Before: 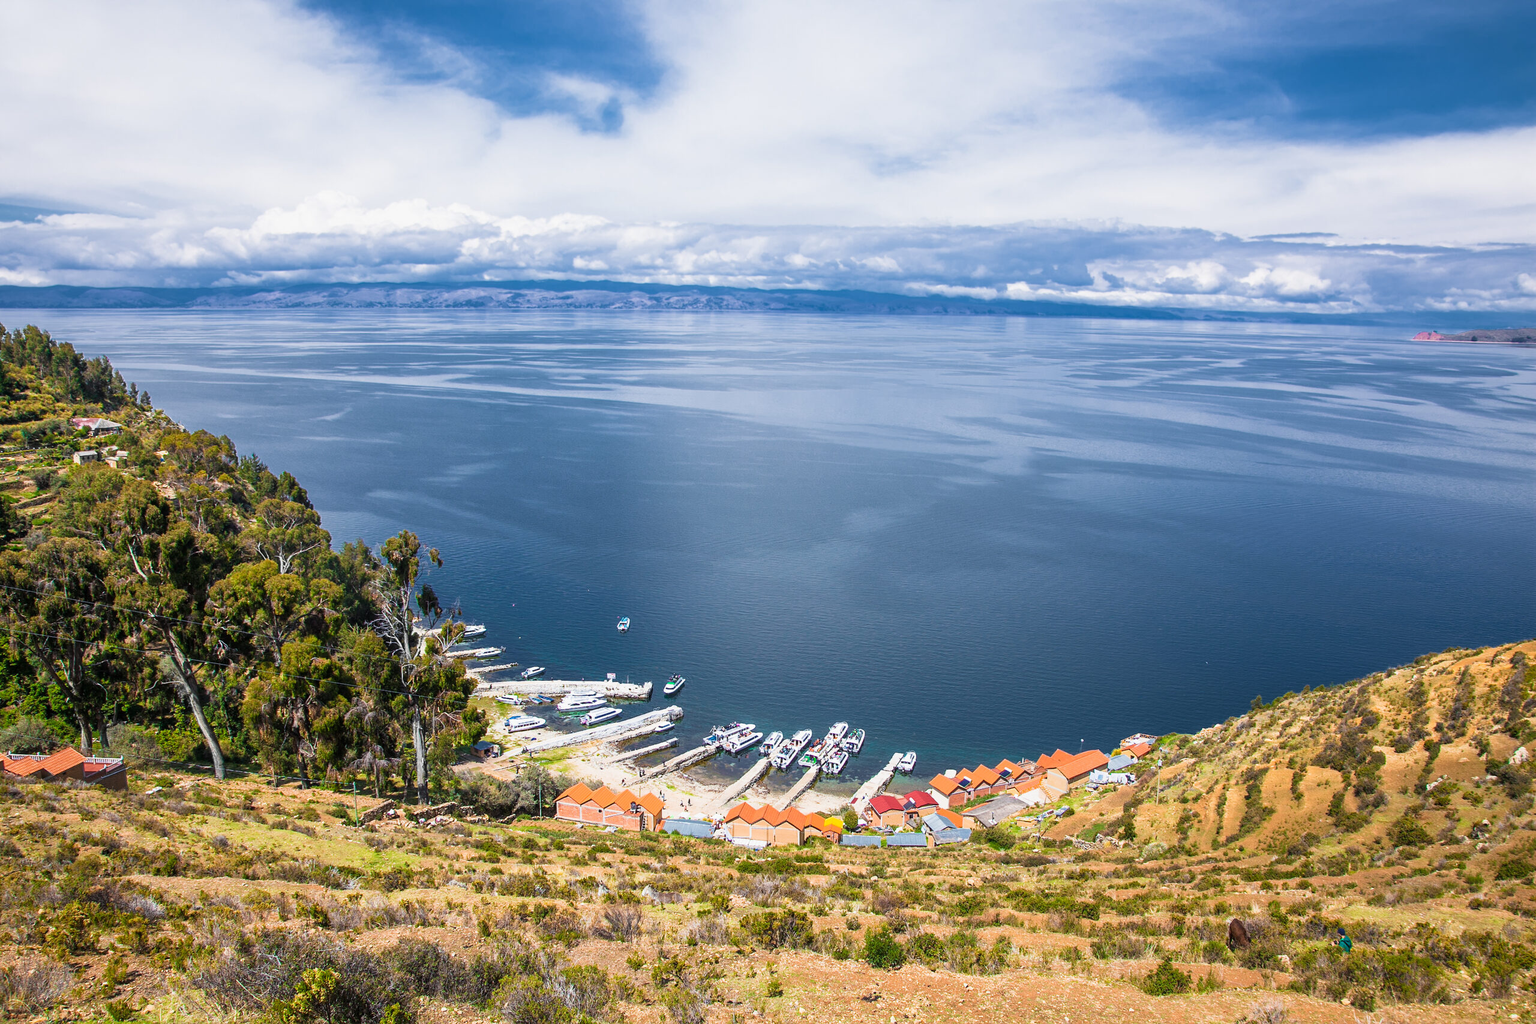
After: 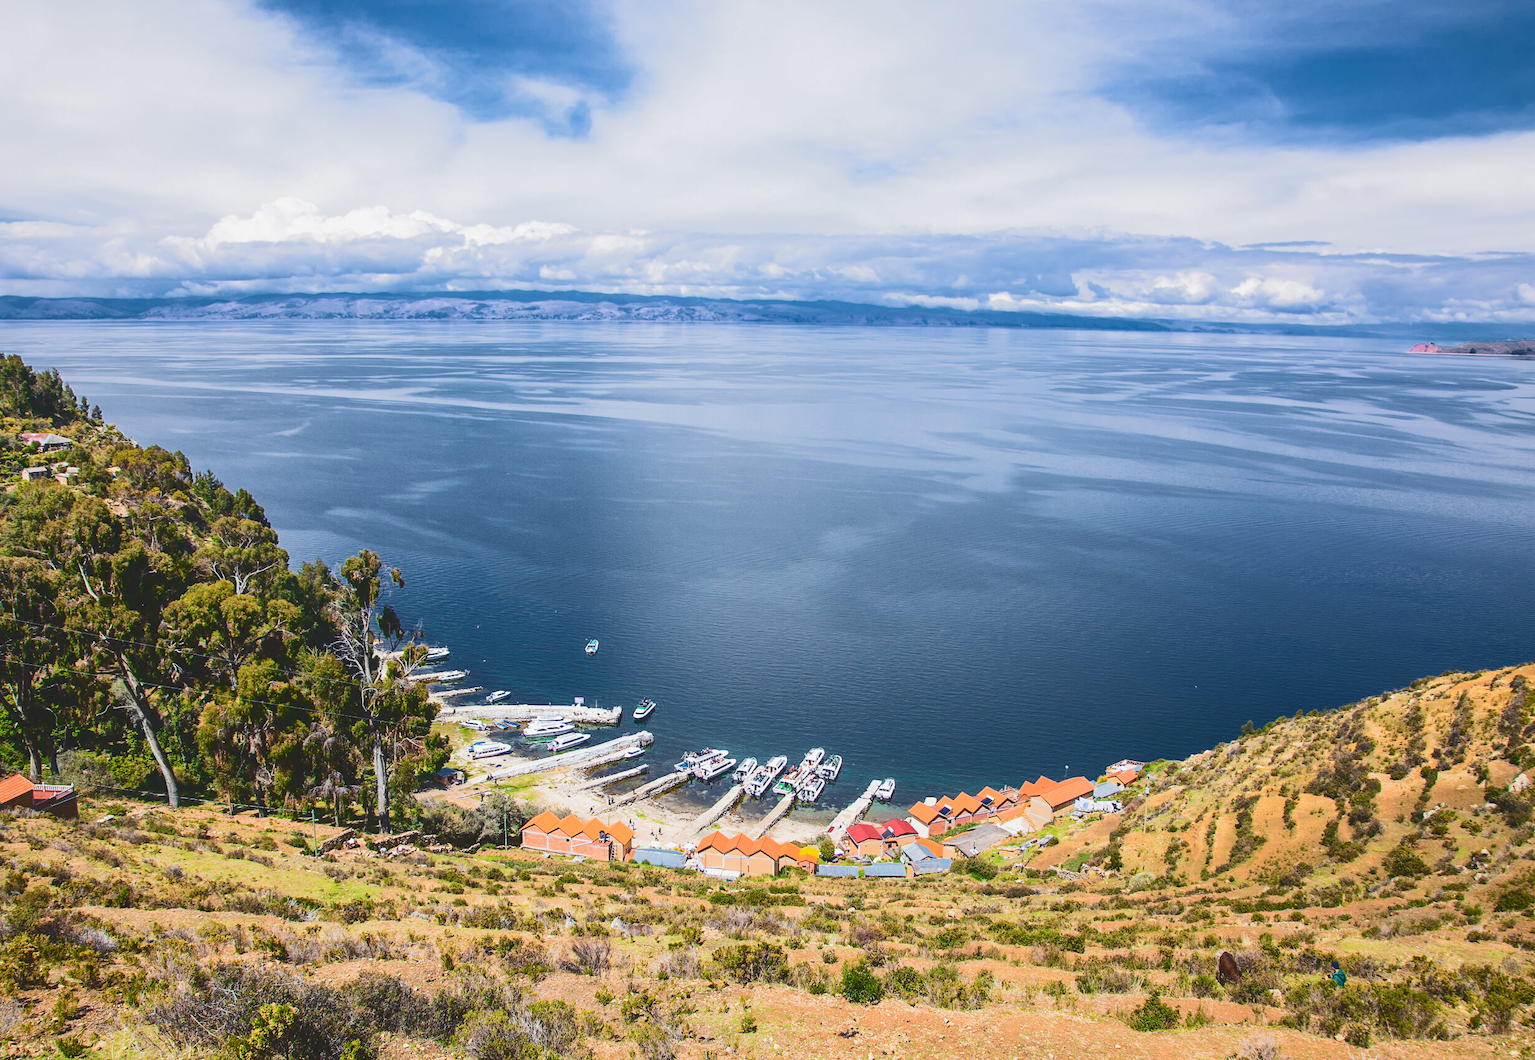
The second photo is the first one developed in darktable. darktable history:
crop and rotate: left 3.421%
tone curve: curves: ch0 [(0, 0) (0.003, 0.132) (0.011, 0.136) (0.025, 0.14) (0.044, 0.147) (0.069, 0.149) (0.1, 0.156) (0.136, 0.163) (0.177, 0.177) (0.224, 0.2) (0.277, 0.251) (0.335, 0.311) (0.399, 0.387) (0.468, 0.487) (0.543, 0.585) (0.623, 0.675) (0.709, 0.742) (0.801, 0.81) (0.898, 0.867) (1, 1)], color space Lab, independent channels, preserve colors none
